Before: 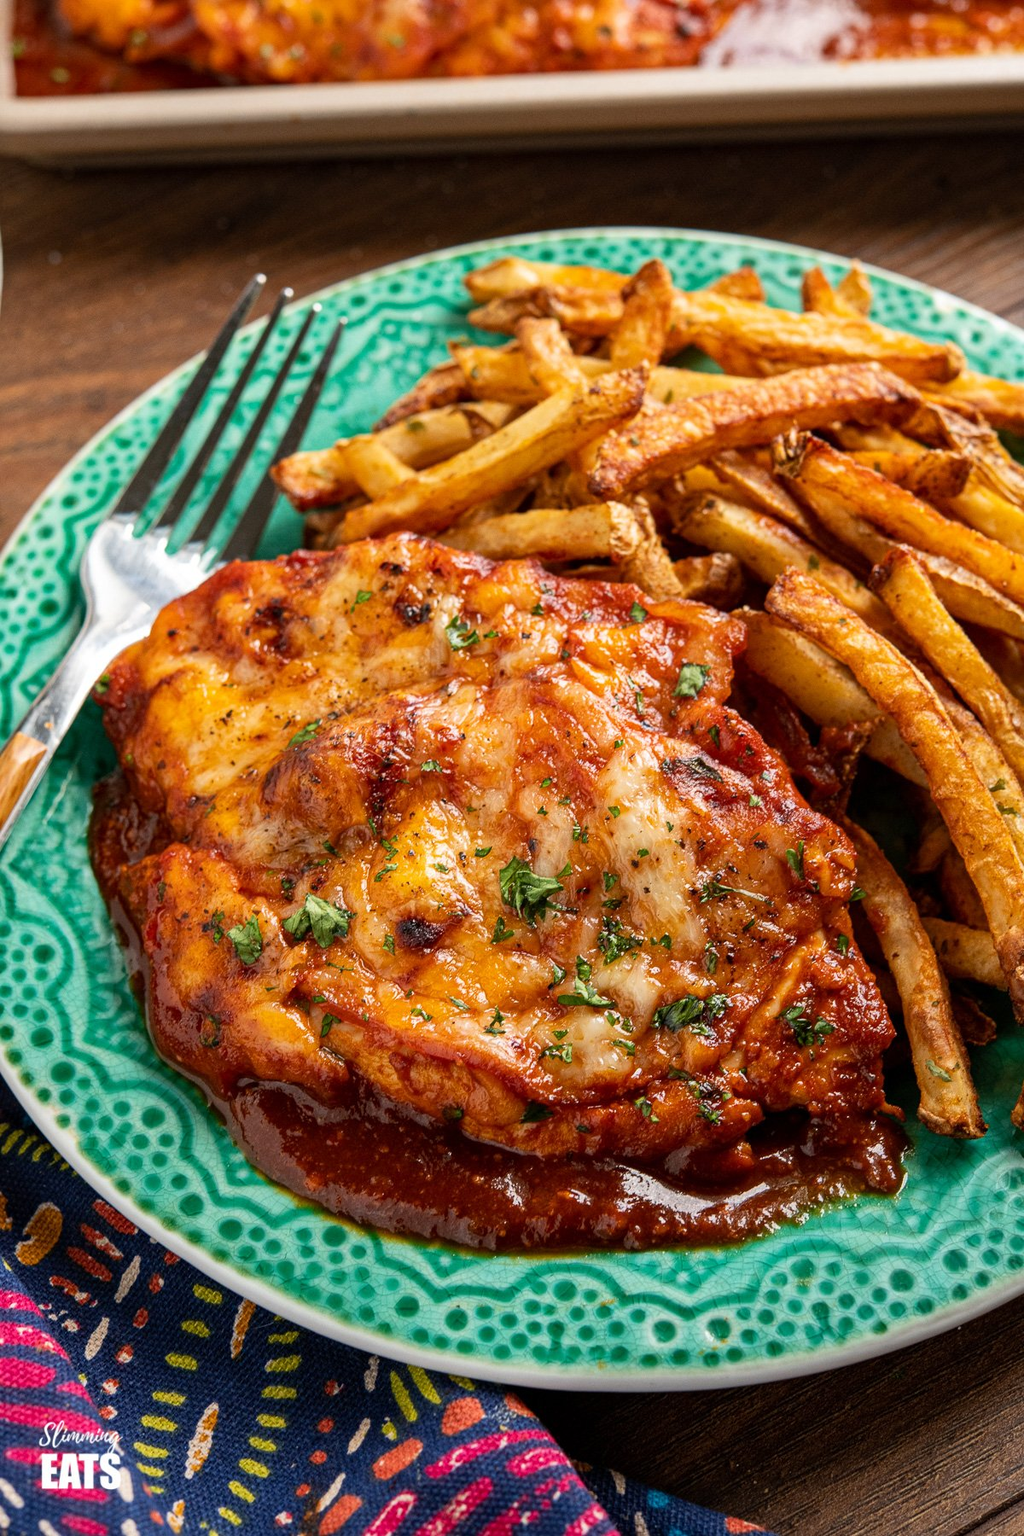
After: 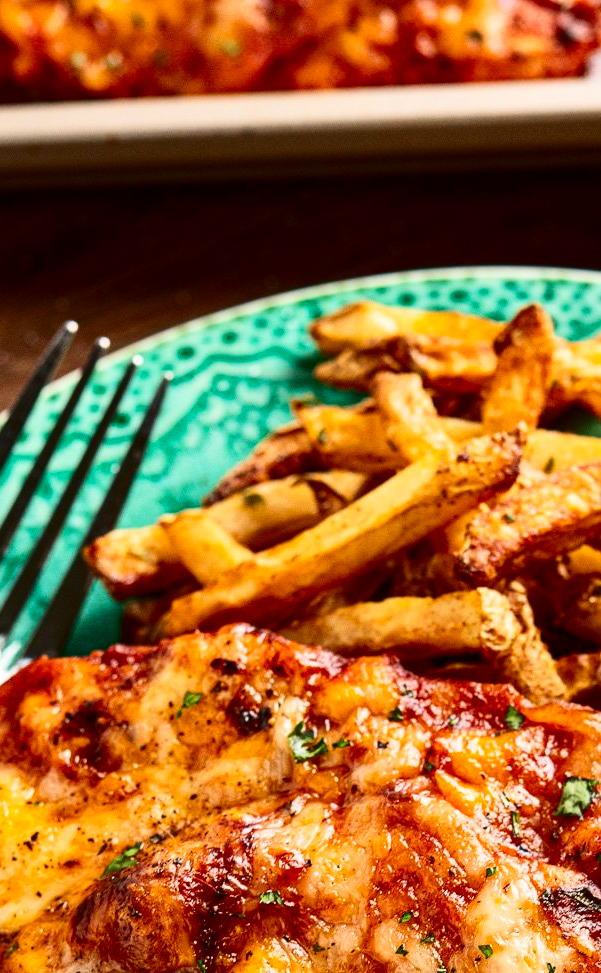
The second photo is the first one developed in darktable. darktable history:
contrast brightness saturation: contrast 0.305, brightness -0.076, saturation 0.17
crop: left 19.569%, right 30.326%, bottom 45.911%
